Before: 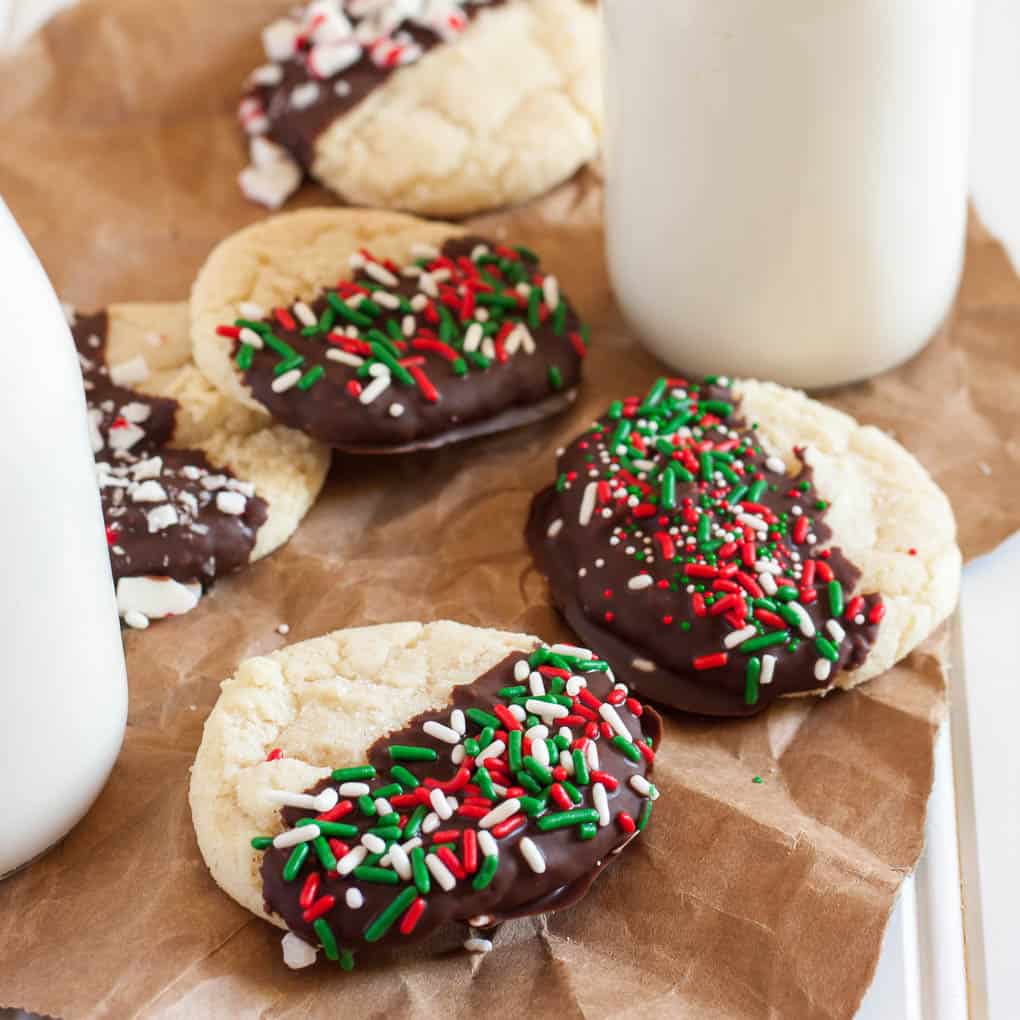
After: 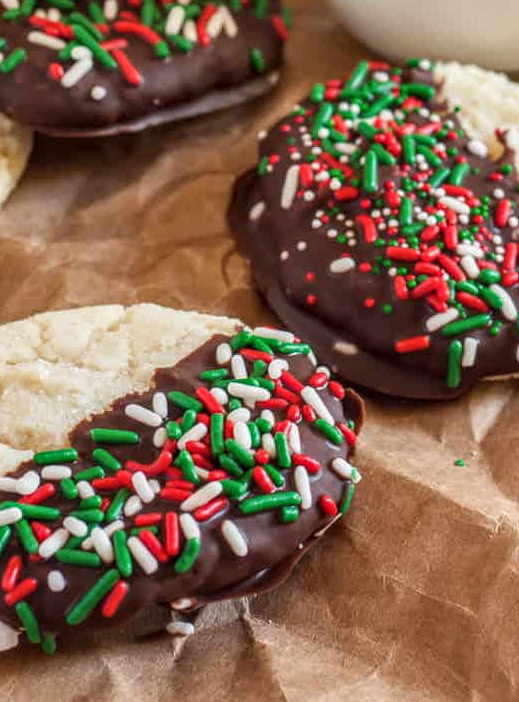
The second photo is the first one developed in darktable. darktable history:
local contrast: highlights 0%, shadows 0%, detail 133%
shadows and highlights: soften with gaussian
crop and rotate: left 29.237%, top 31.152%, right 19.807%
